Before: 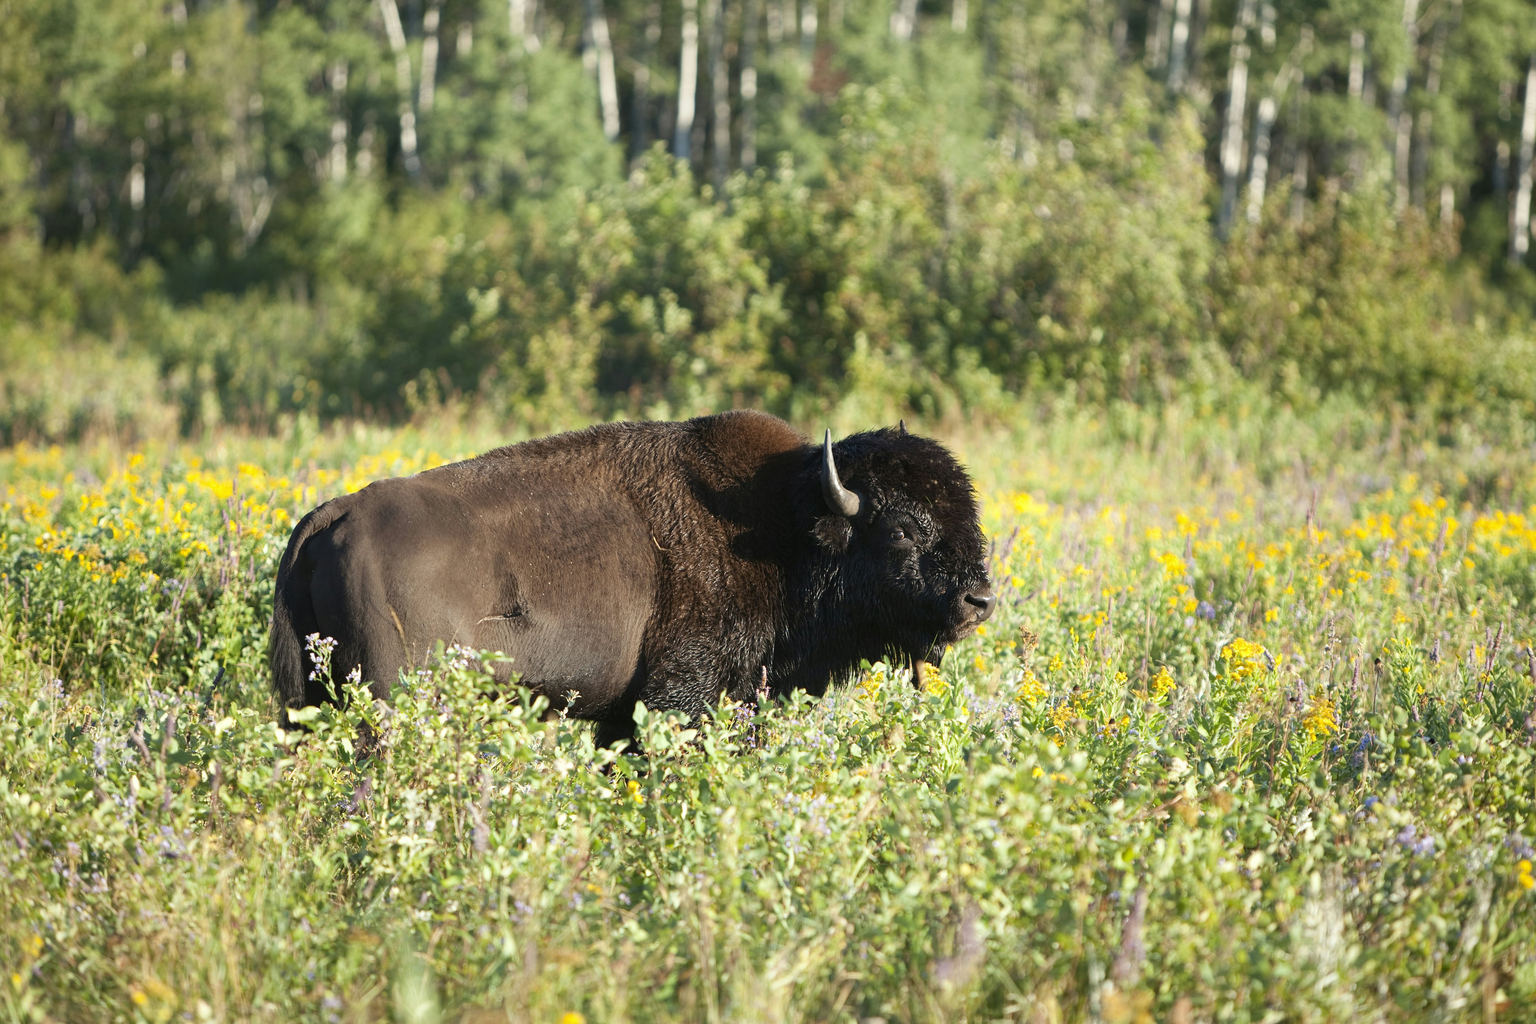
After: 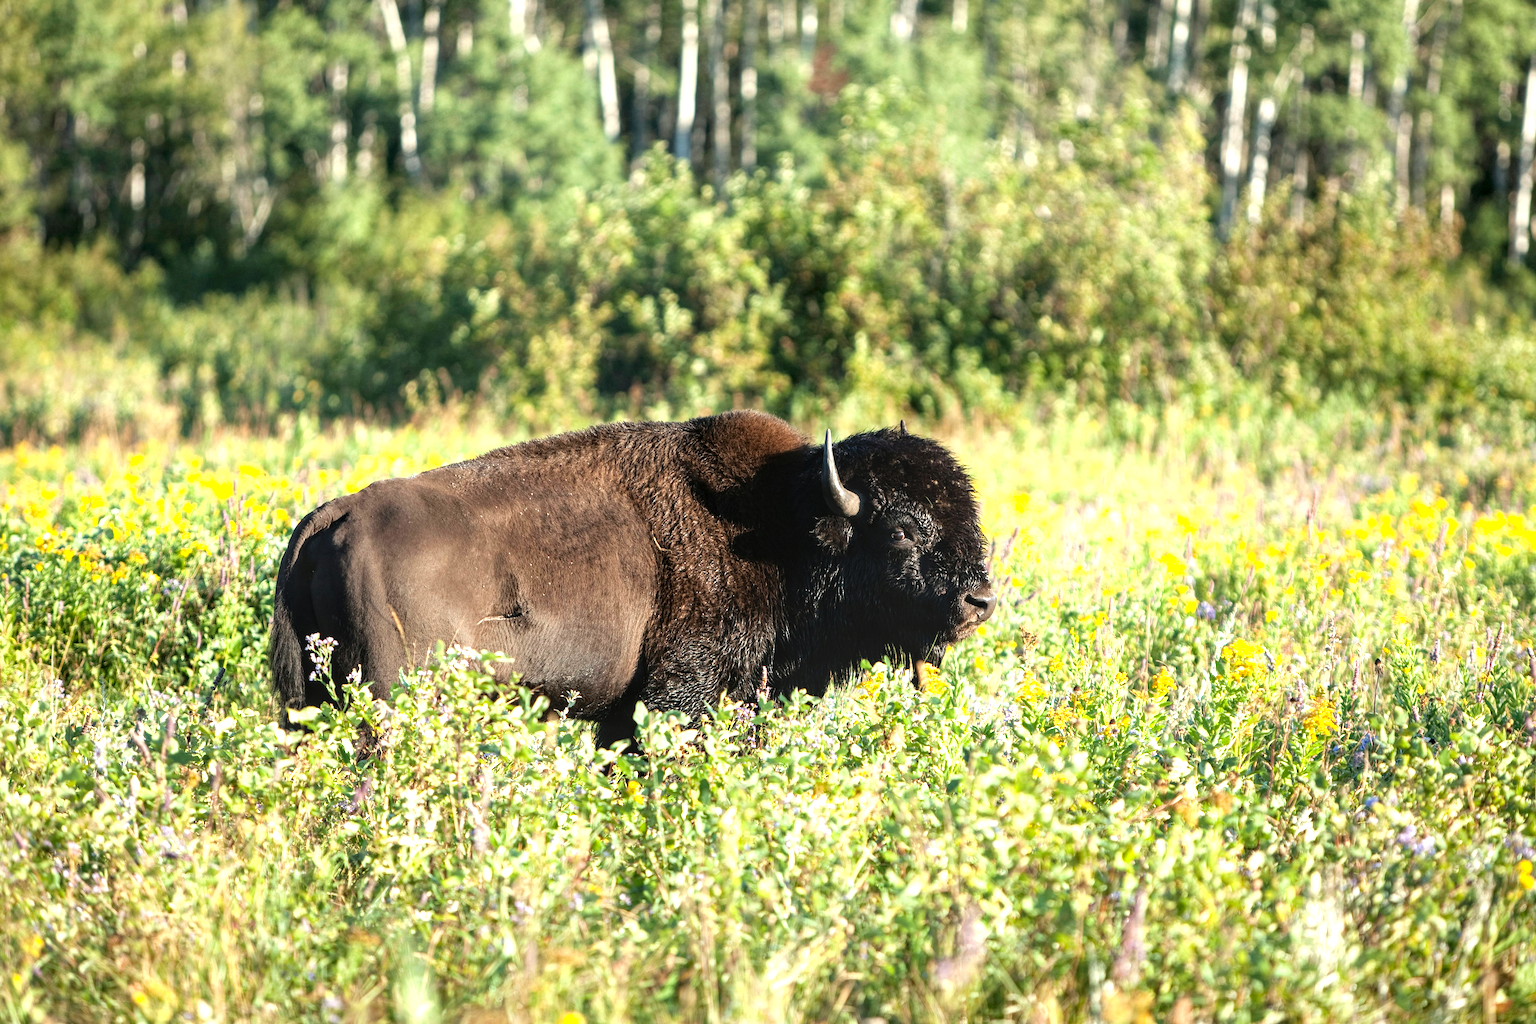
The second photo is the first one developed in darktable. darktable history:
local contrast: on, module defaults
tone equalizer: -8 EV -0.719 EV, -7 EV -0.697 EV, -6 EV -0.571 EV, -5 EV -0.405 EV, -3 EV 0.395 EV, -2 EV 0.6 EV, -1 EV 0.687 EV, +0 EV 0.764 EV, mask exposure compensation -0.497 EV
